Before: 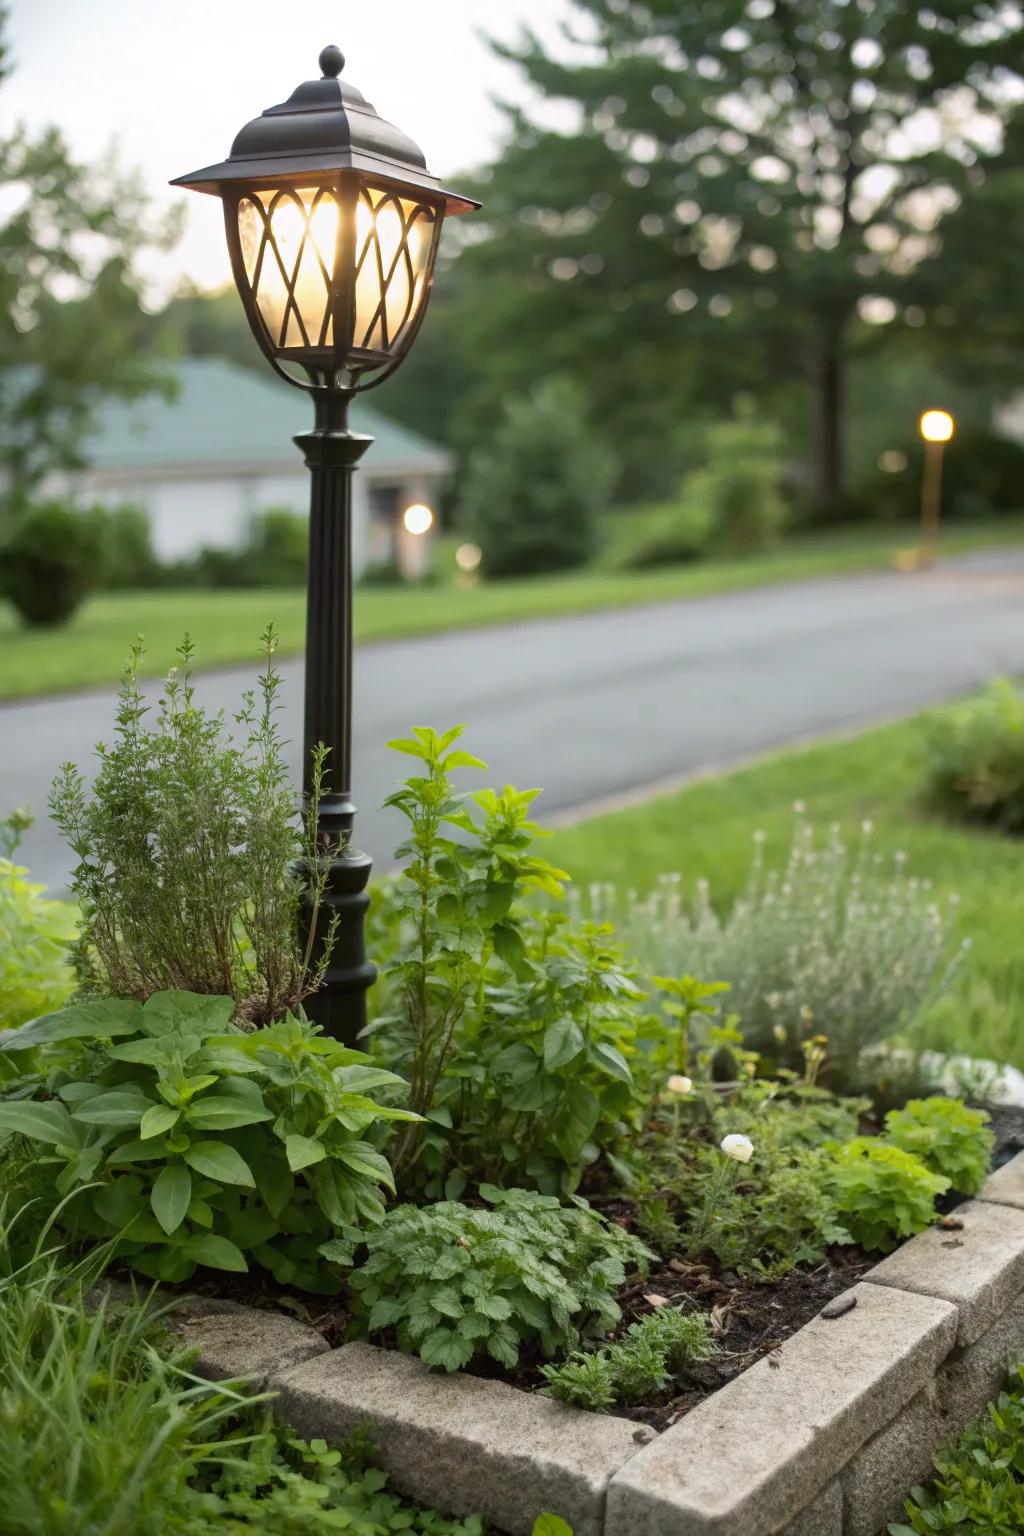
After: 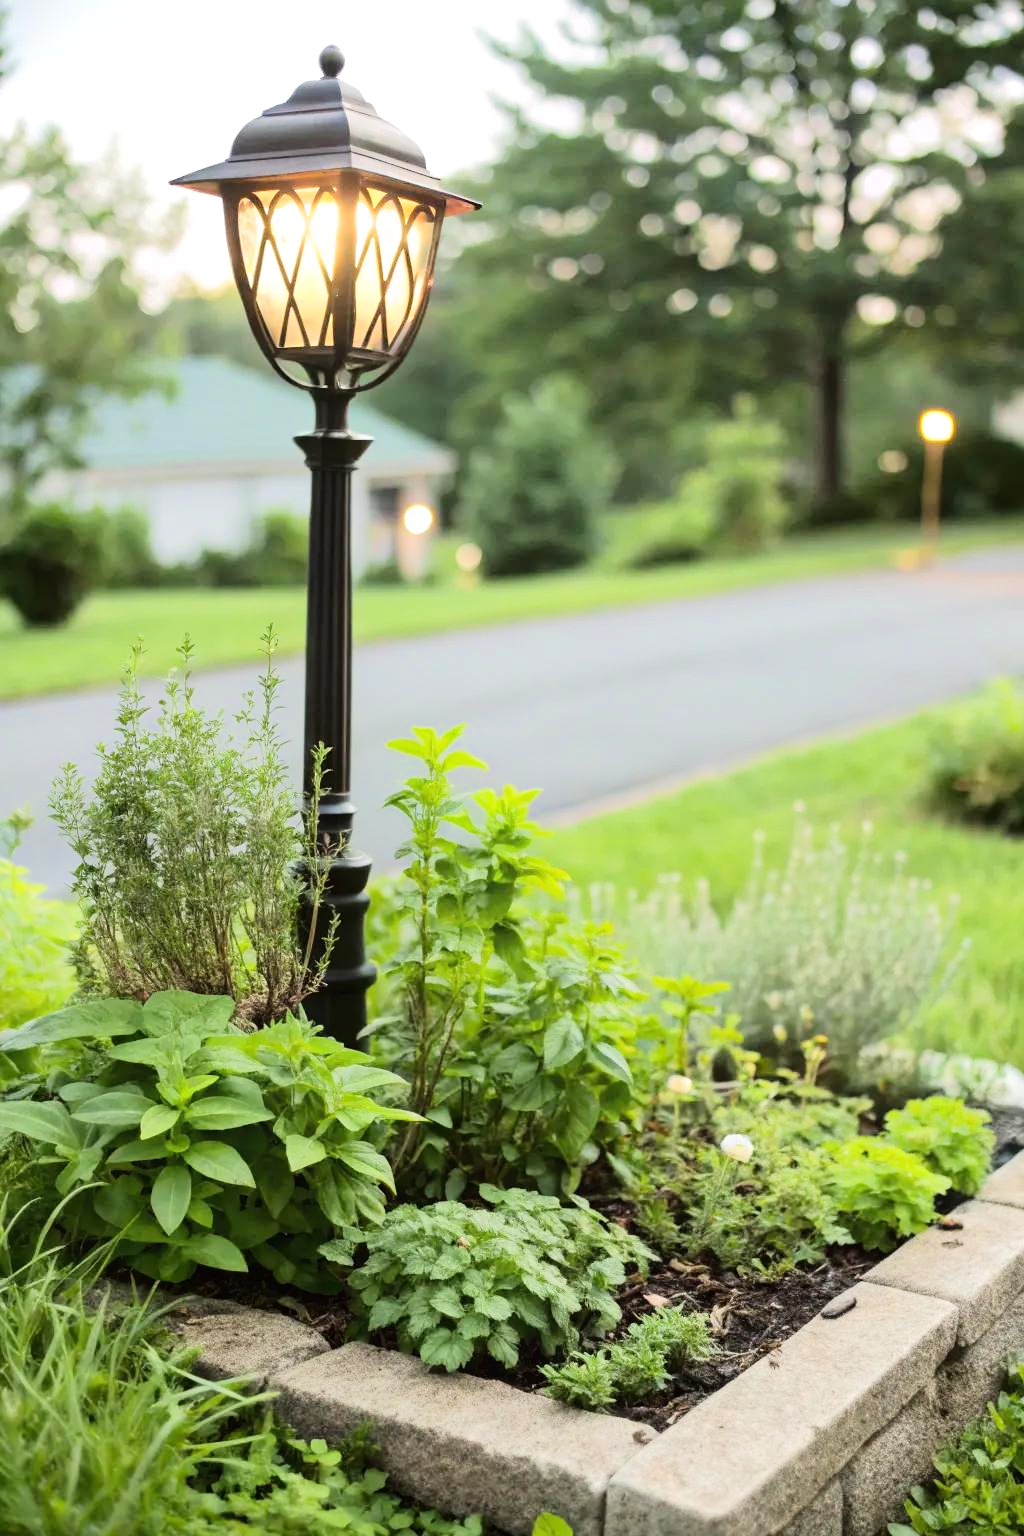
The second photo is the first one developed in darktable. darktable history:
tone equalizer: -7 EV 0.151 EV, -6 EV 0.626 EV, -5 EV 1.14 EV, -4 EV 1.3 EV, -3 EV 1.16 EV, -2 EV 0.6 EV, -1 EV 0.156 EV, edges refinement/feathering 500, mask exposure compensation -1.57 EV, preserve details no
